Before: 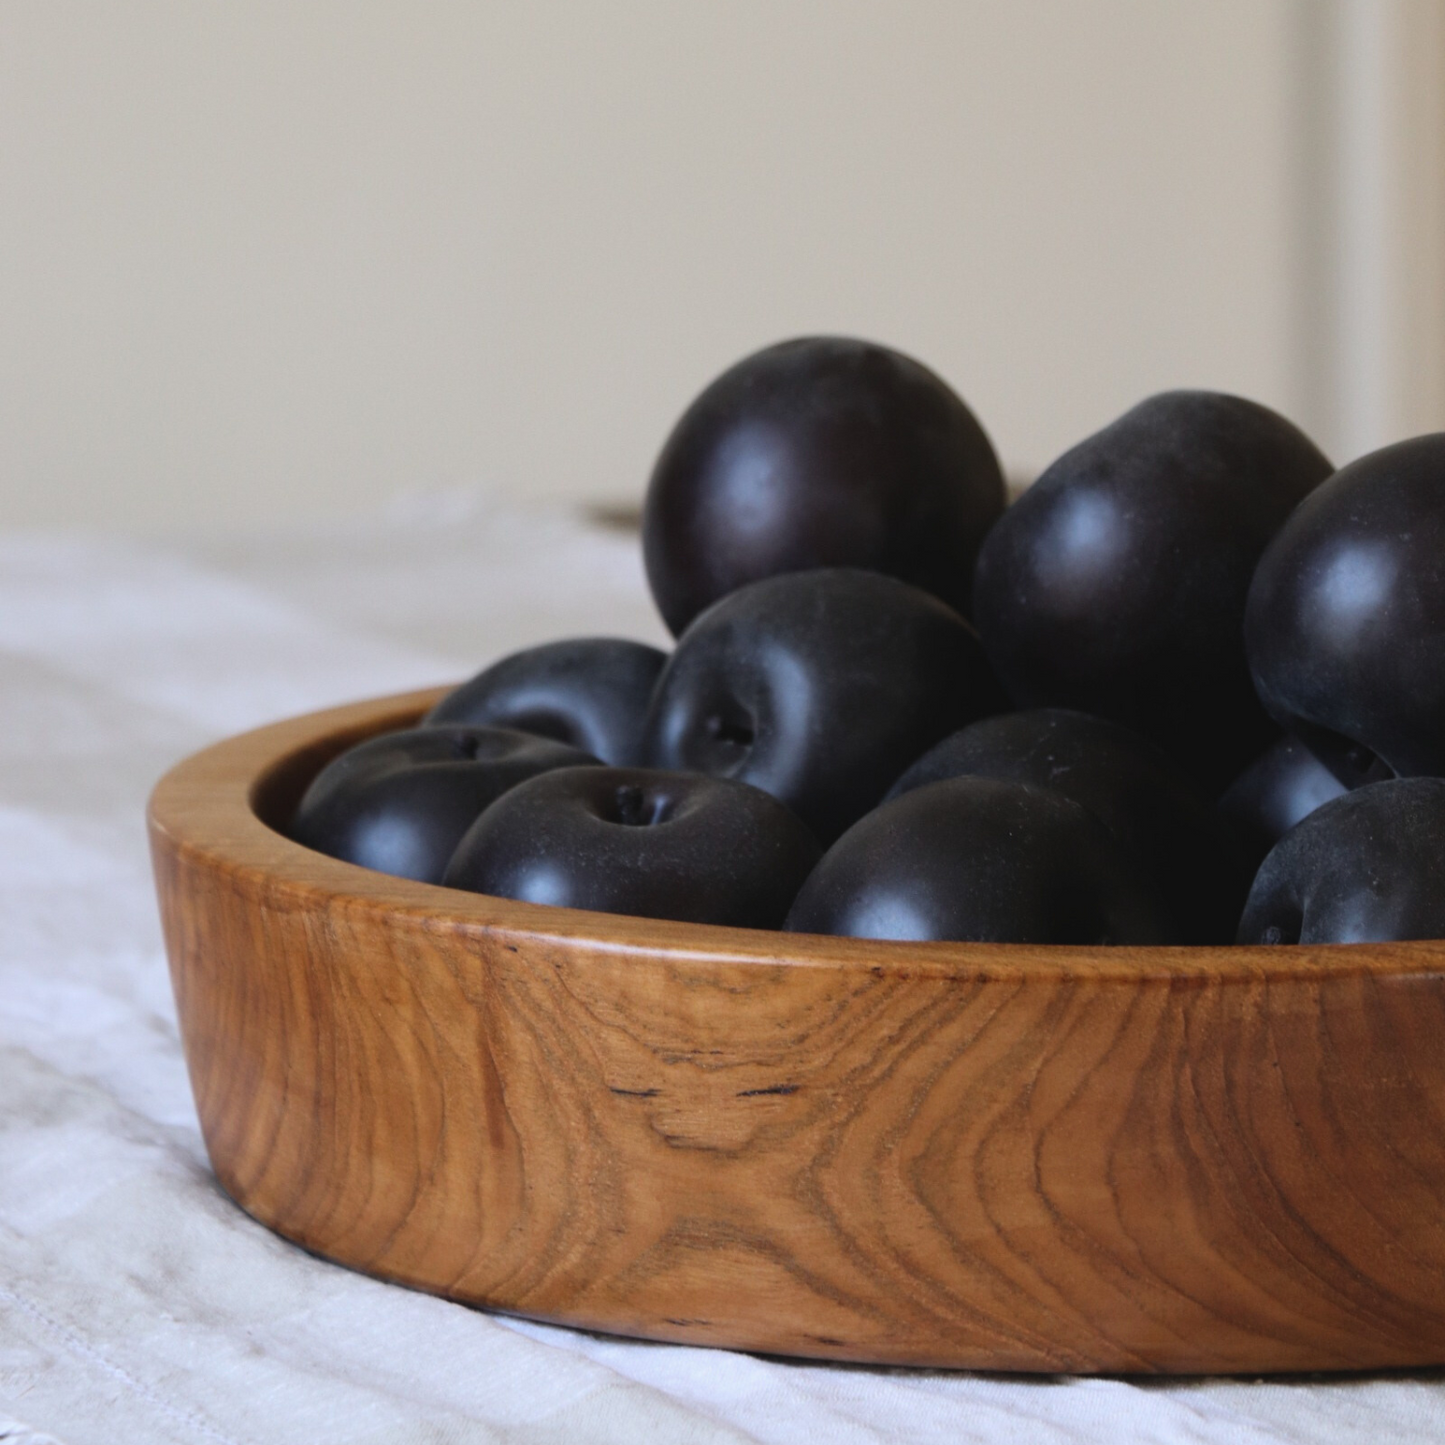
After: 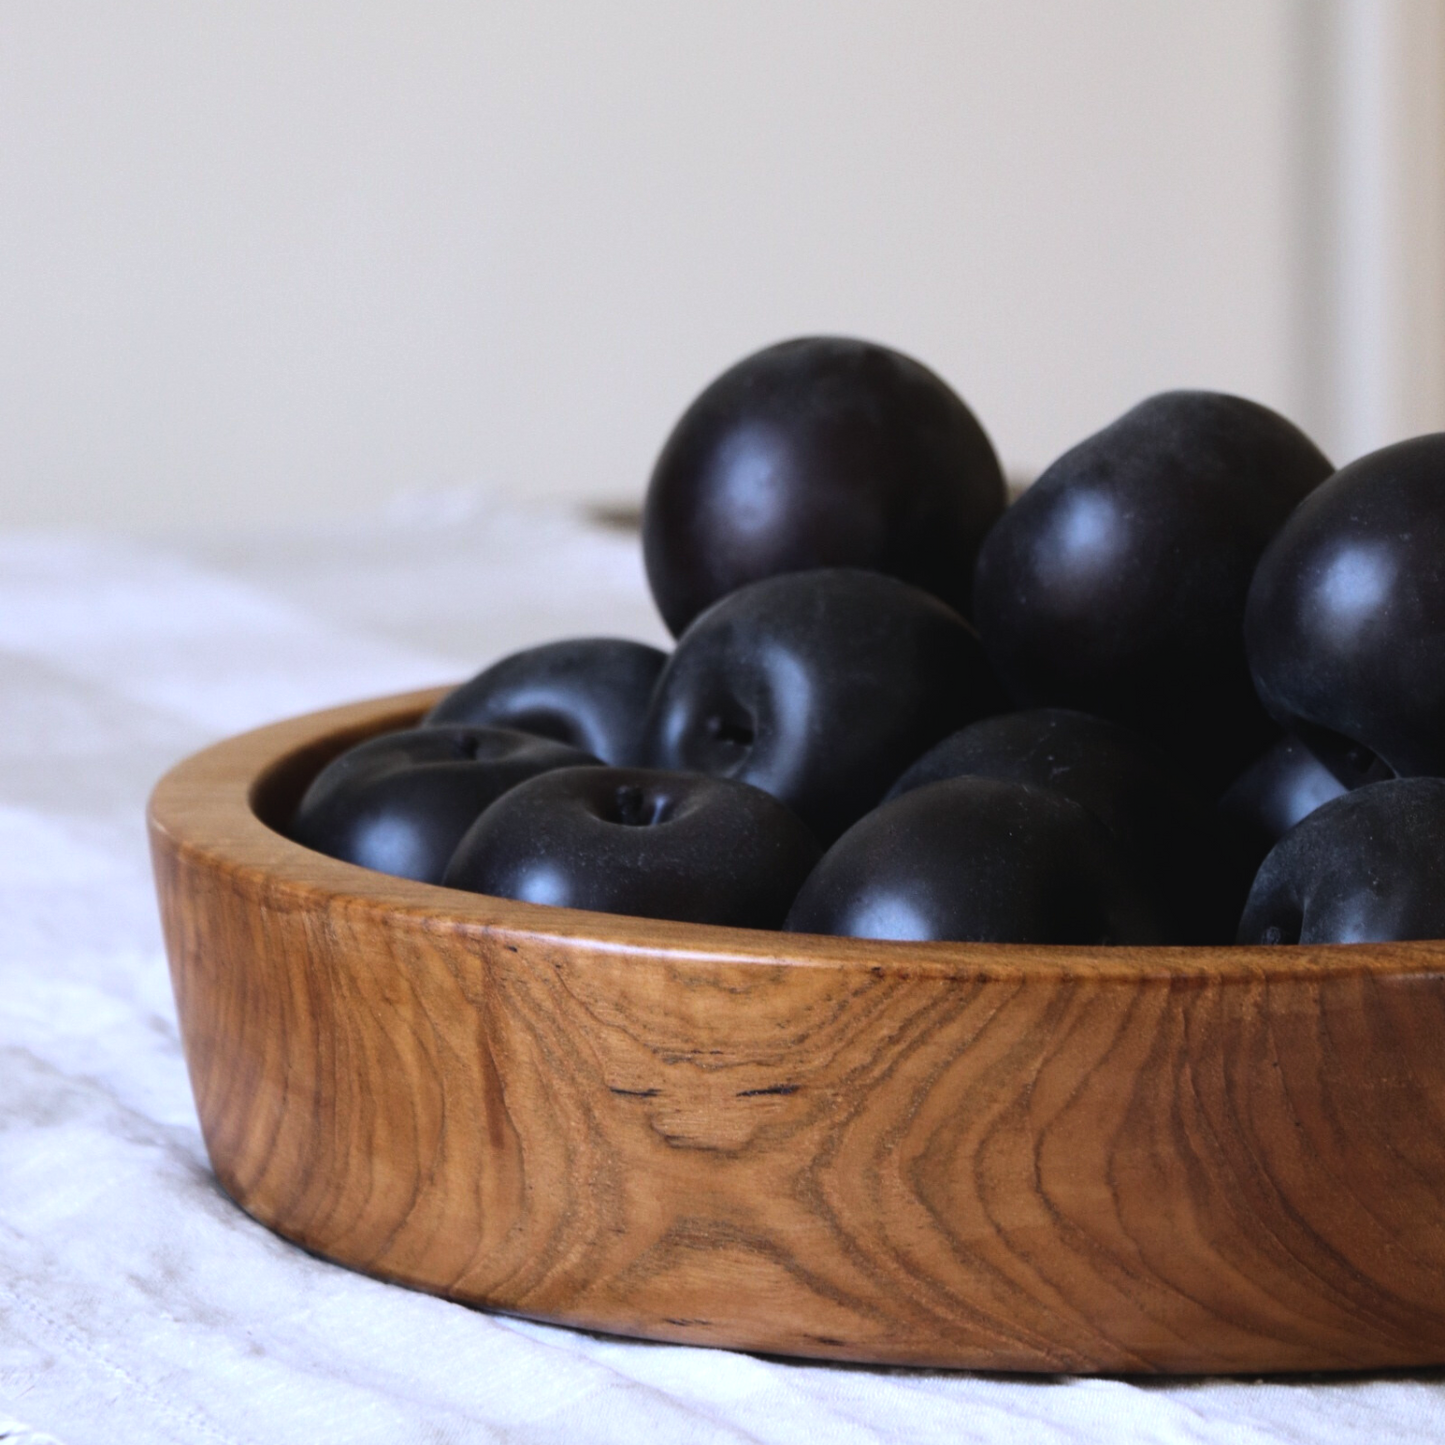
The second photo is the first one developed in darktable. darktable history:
white balance: red 0.984, blue 1.059
tone equalizer: -8 EV -0.417 EV, -7 EV -0.389 EV, -6 EV -0.333 EV, -5 EV -0.222 EV, -3 EV 0.222 EV, -2 EV 0.333 EV, -1 EV 0.389 EV, +0 EV 0.417 EV, edges refinement/feathering 500, mask exposure compensation -1.57 EV, preserve details no
